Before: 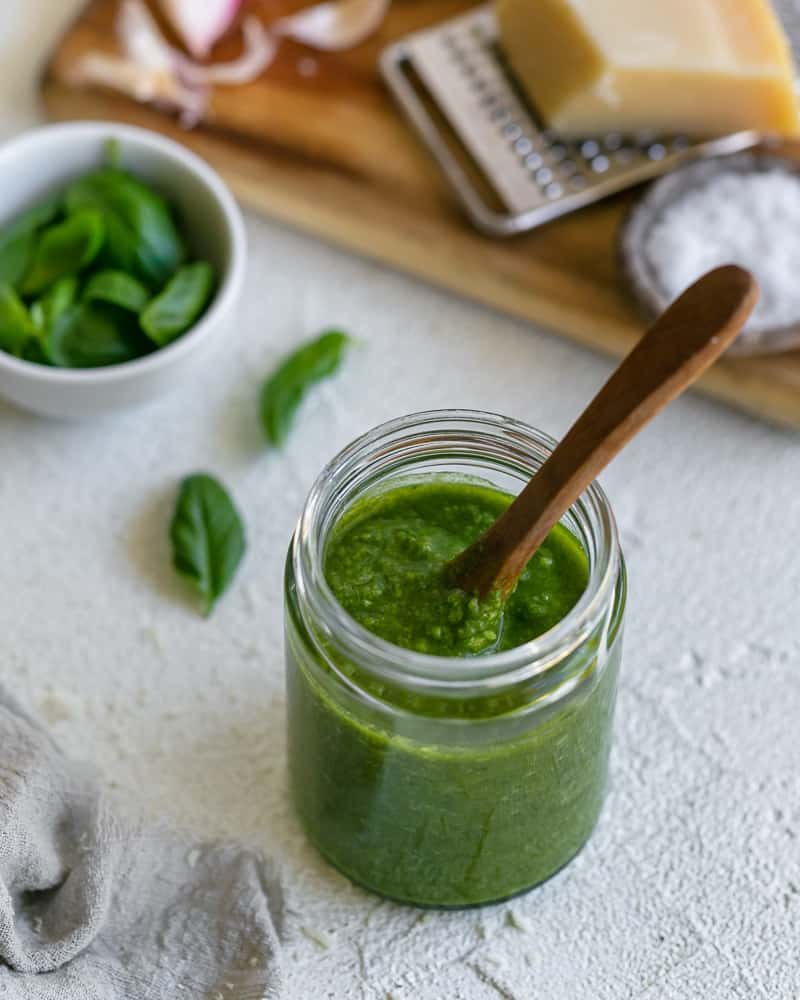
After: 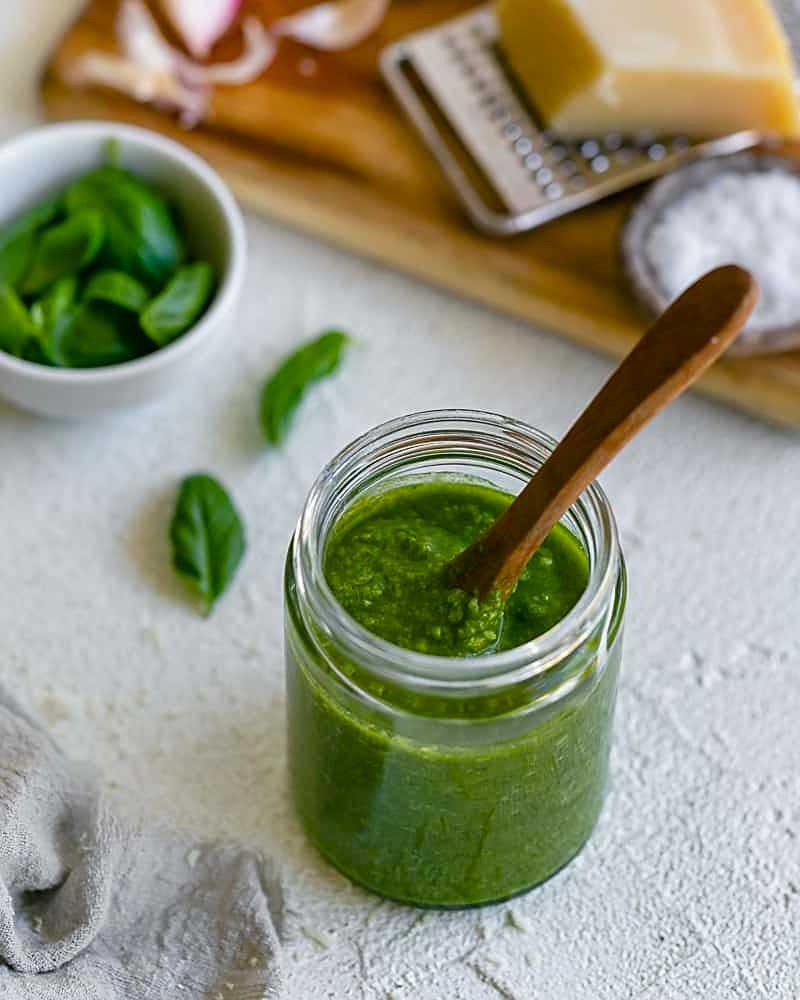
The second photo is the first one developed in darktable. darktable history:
exposure: compensate highlight preservation false
sharpen: on, module defaults
color balance rgb: perceptual saturation grading › global saturation 20%, perceptual saturation grading › highlights -25.23%, perceptual saturation grading › shadows 25.147%, global vibrance 9.473%
